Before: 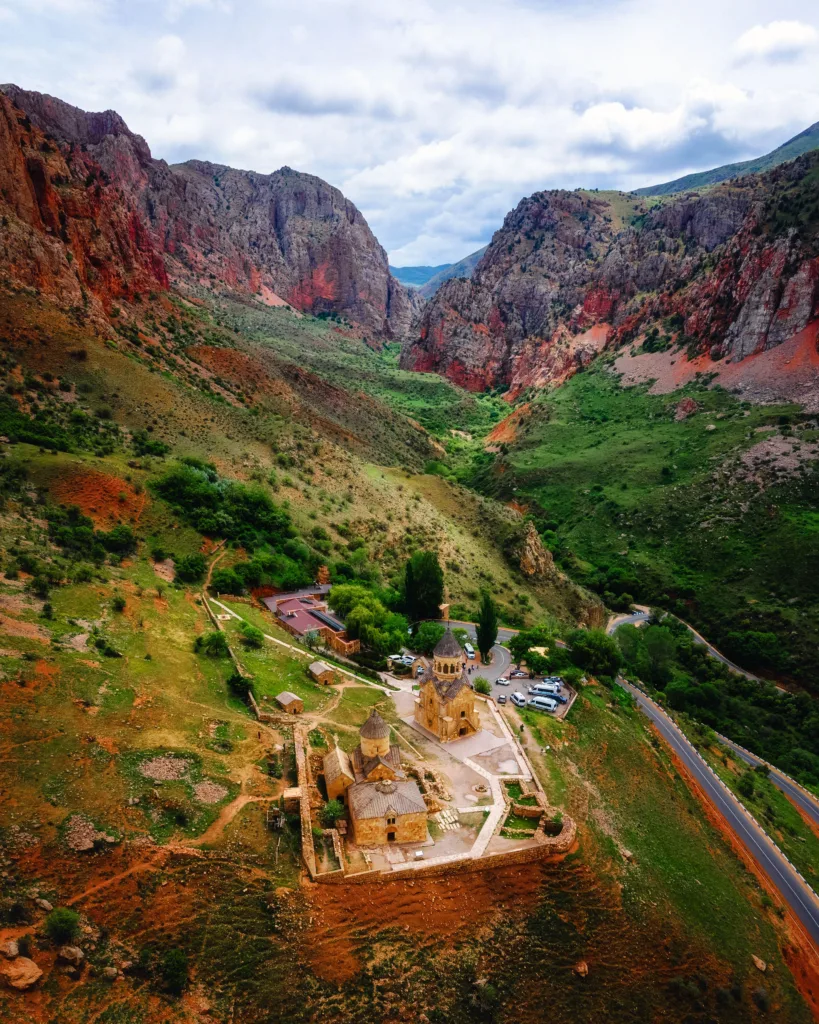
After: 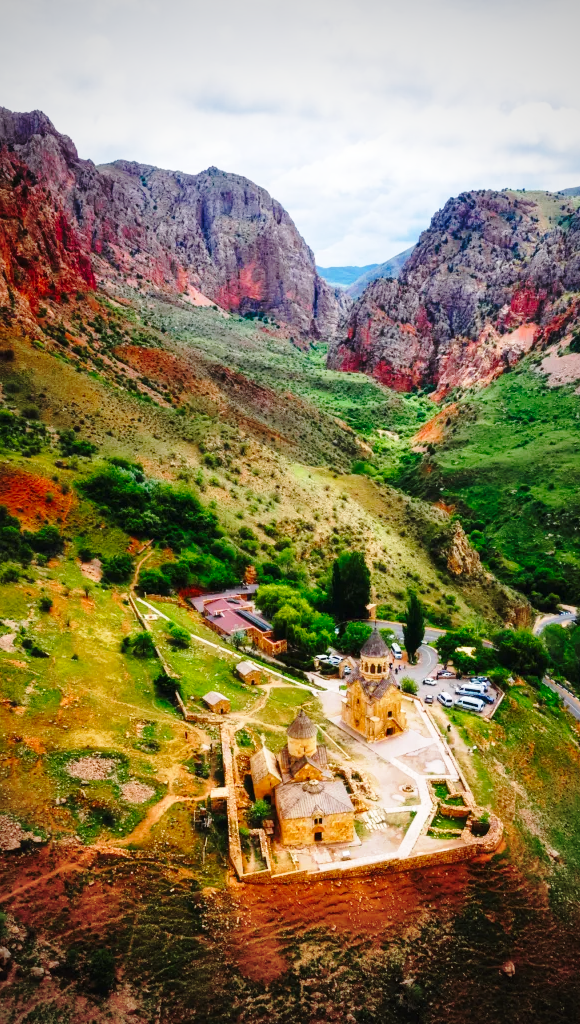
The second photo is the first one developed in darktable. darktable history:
crop and rotate: left 8.99%, right 20.149%
vignetting: fall-off start 71.54%, unbound false
base curve: curves: ch0 [(0, 0) (0.028, 0.03) (0.121, 0.232) (0.46, 0.748) (0.859, 0.968) (1, 1)], preserve colors none
